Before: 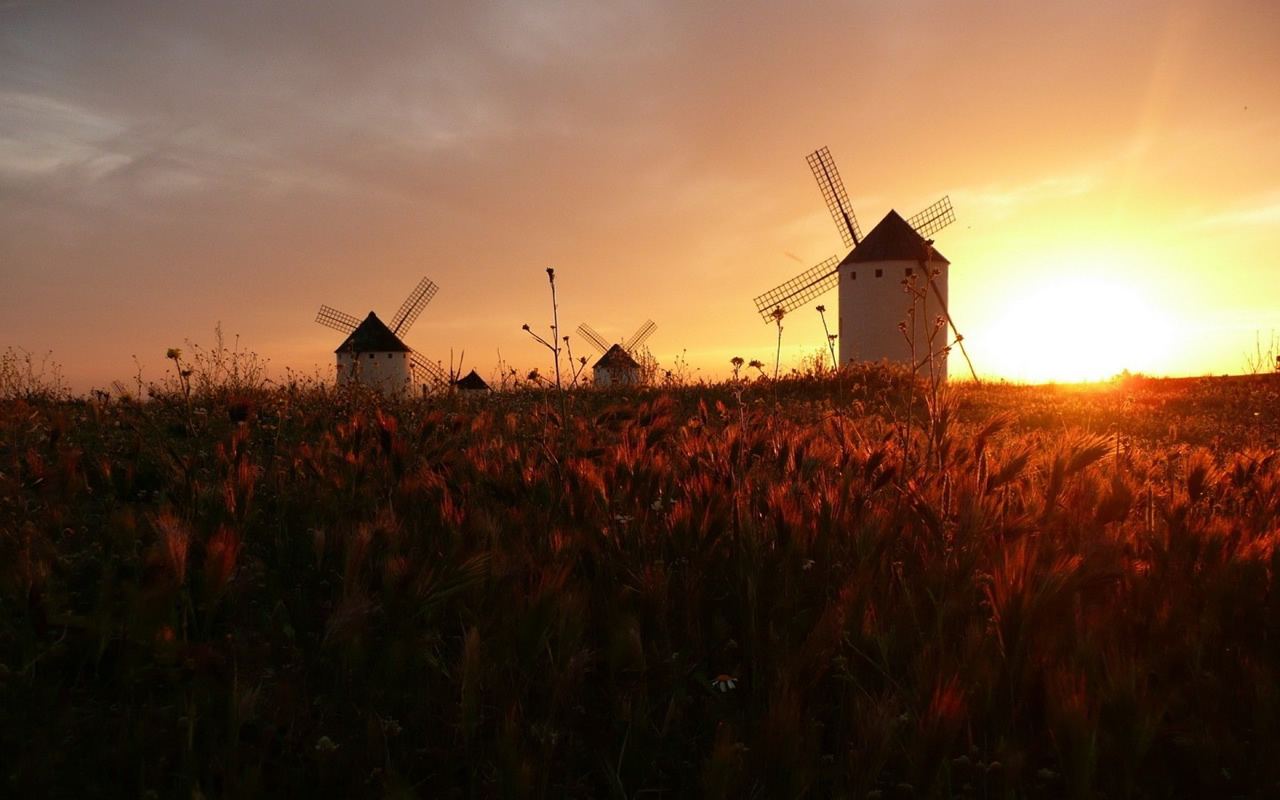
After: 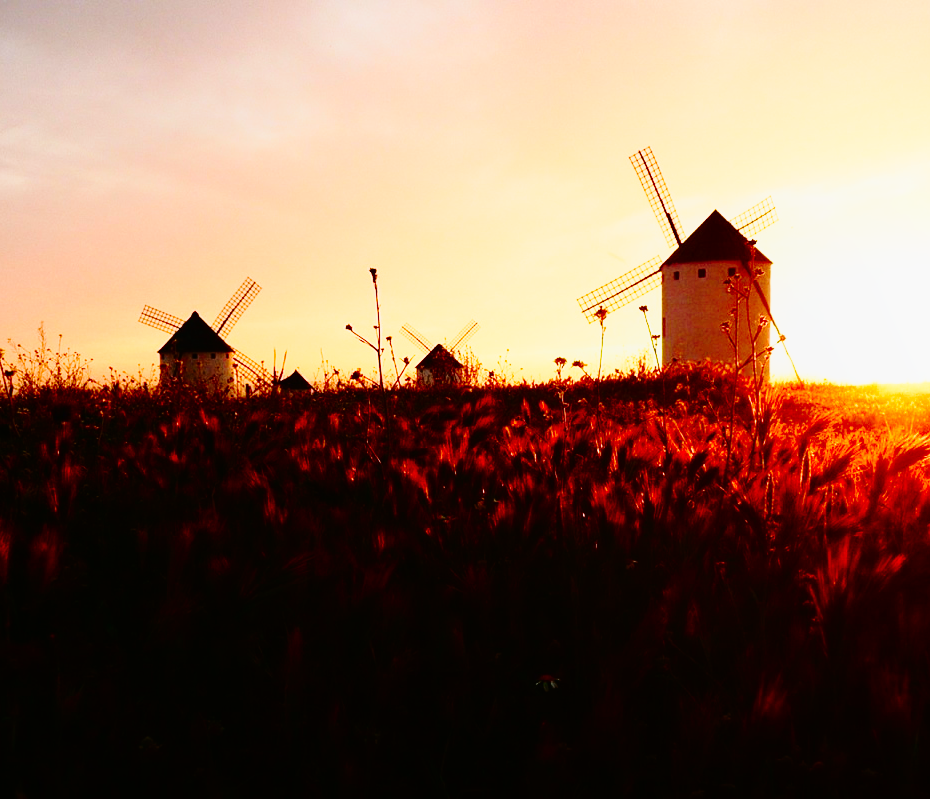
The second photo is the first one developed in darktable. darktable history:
base curve: curves: ch0 [(0, 0) (0.032, 0.037) (0.105, 0.228) (0.435, 0.76) (0.856, 0.983) (1, 1)], preserve colors none
contrast brightness saturation: saturation 0.095
color correction: highlights b* -0.039, saturation 1.1
tone curve: curves: ch0 [(0, 0.029) (0.099, 0.082) (0.264, 0.253) (0.447, 0.481) (0.678, 0.721) (0.828, 0.857) (0.992, 0.94)]; ch1 [(0, 0) (0.311, 0.266) (0.411, 0.374) (0.481, 0.458) (0.501, 0.499) (0.514, 0.512) (0.575, 0.577) (0.643, 0.648) (0.682, 0.674) (0.802, 0.812) (1, 1)]; ch2 [(0, 0) (0.259, 0.207) (0.323, 0.311) (0.376, 0.353) (0.463, 0.456) (0.498, 0.498) (0.524, 0.512) (0.574, 0.582) (0.648, 0.653) (0.768, 0.728) (1, 1)], preserve colors none
crop: left 13.833%, right 13.491%
shadows and highlights: shadows -64.11, white point adjustment -5.26, highlights 60.06
